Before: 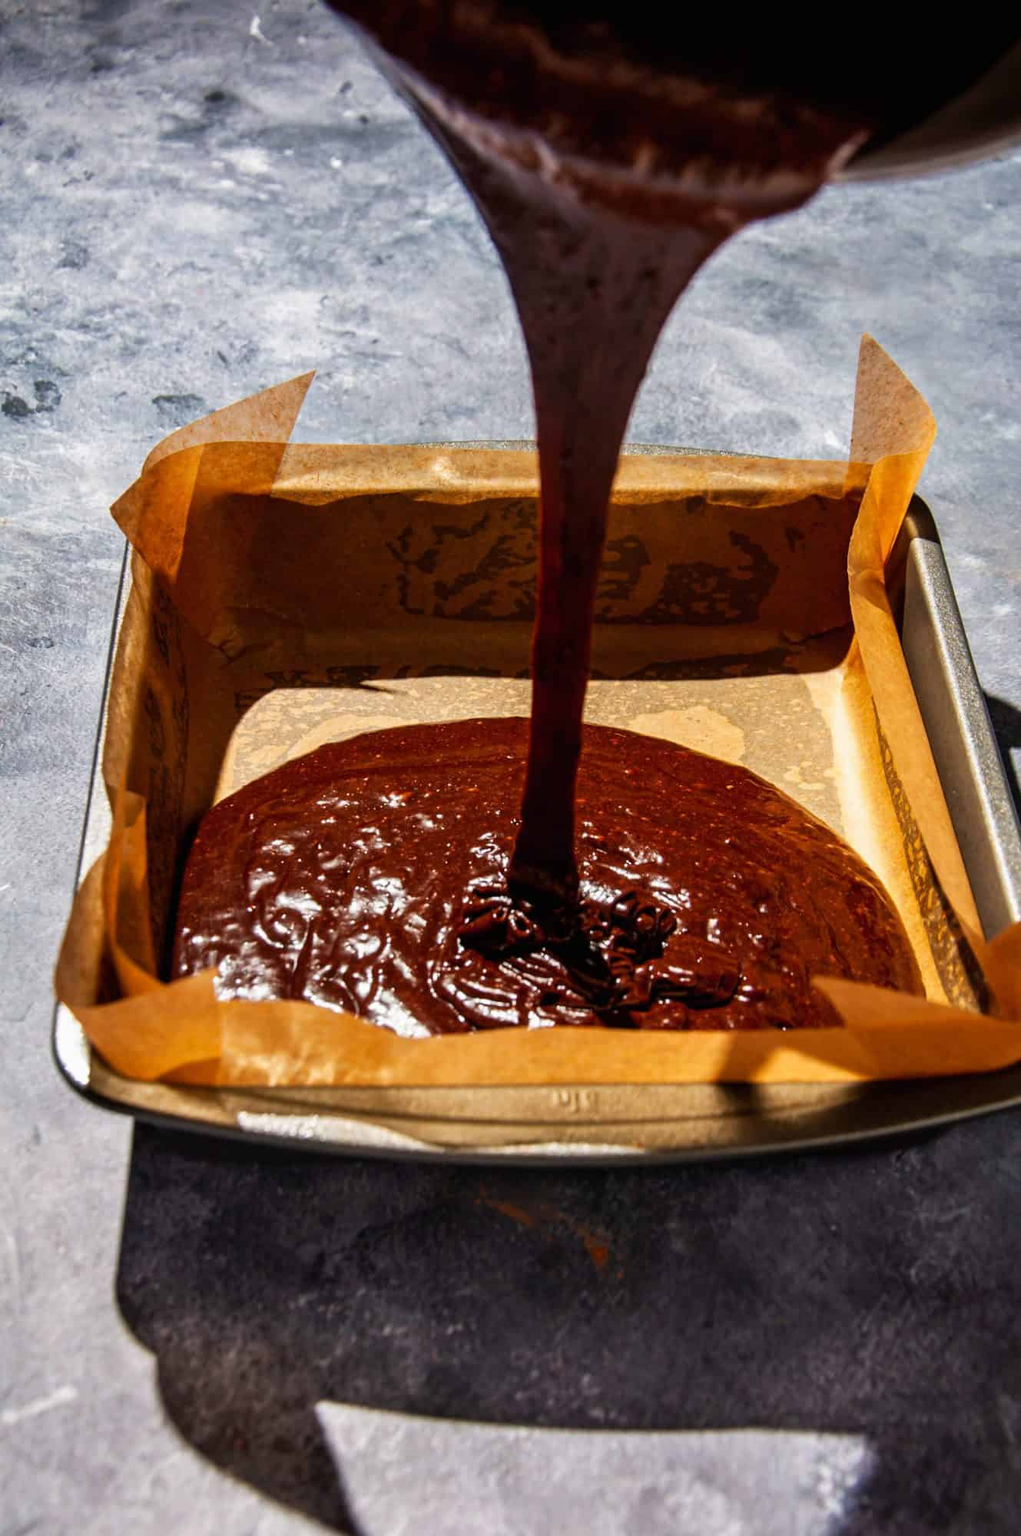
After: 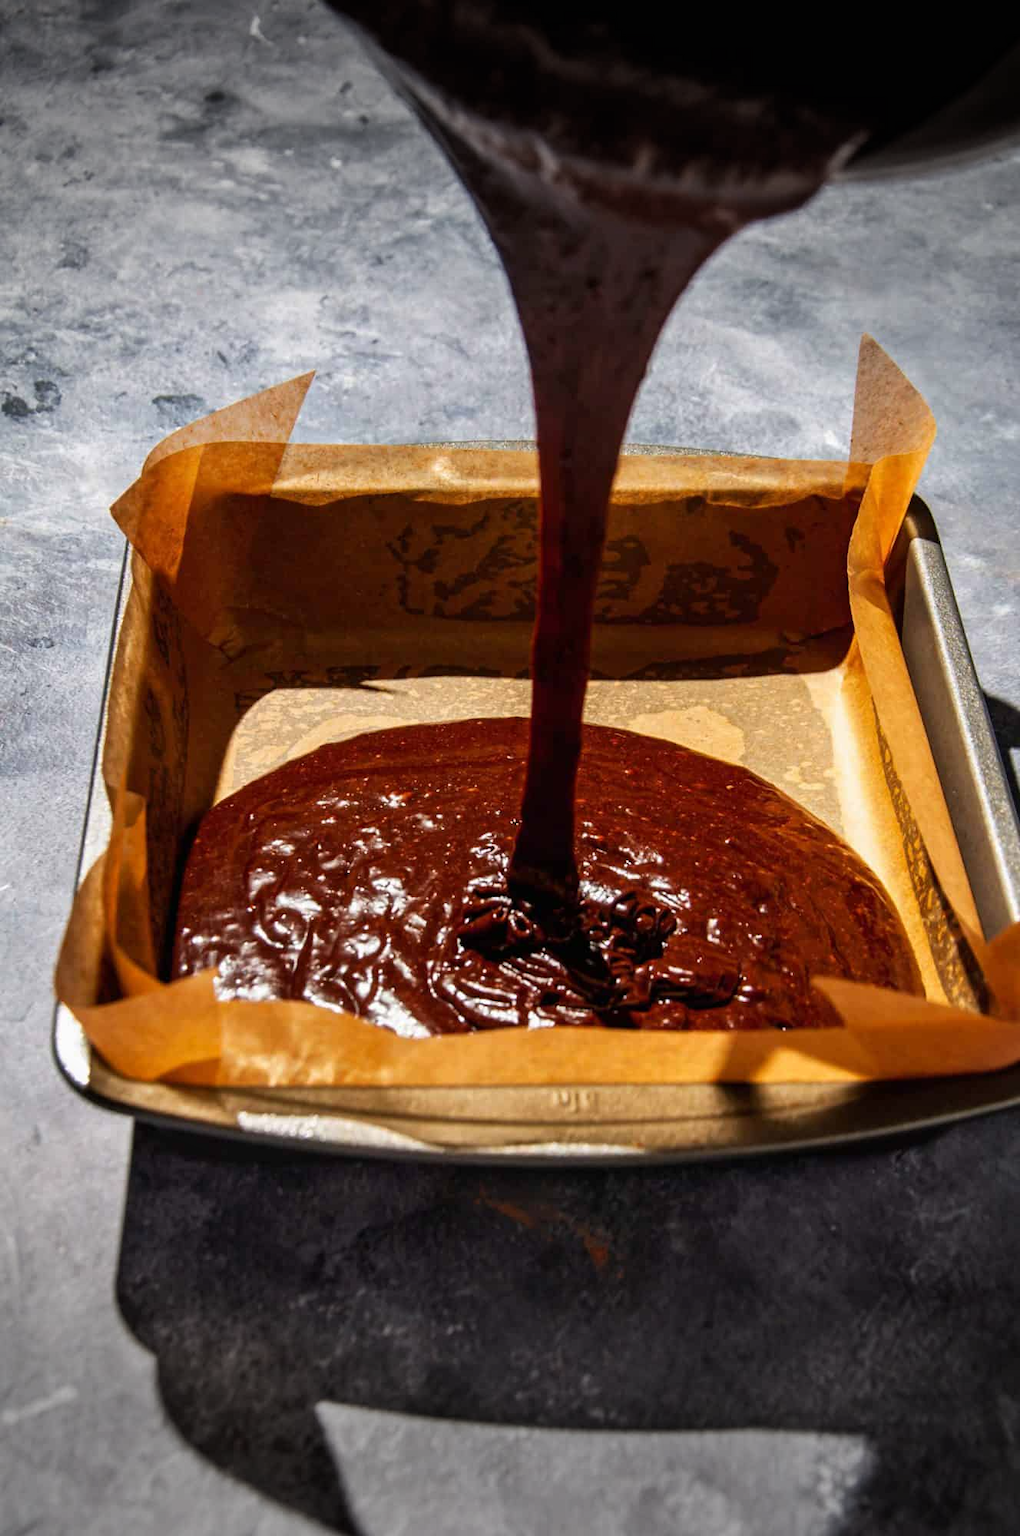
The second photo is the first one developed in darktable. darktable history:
vignetting: fall-off start 79.43%, saturation -0.649, width/height ratio 1.327, unbound false
exposure: compensate highlight preservation false
